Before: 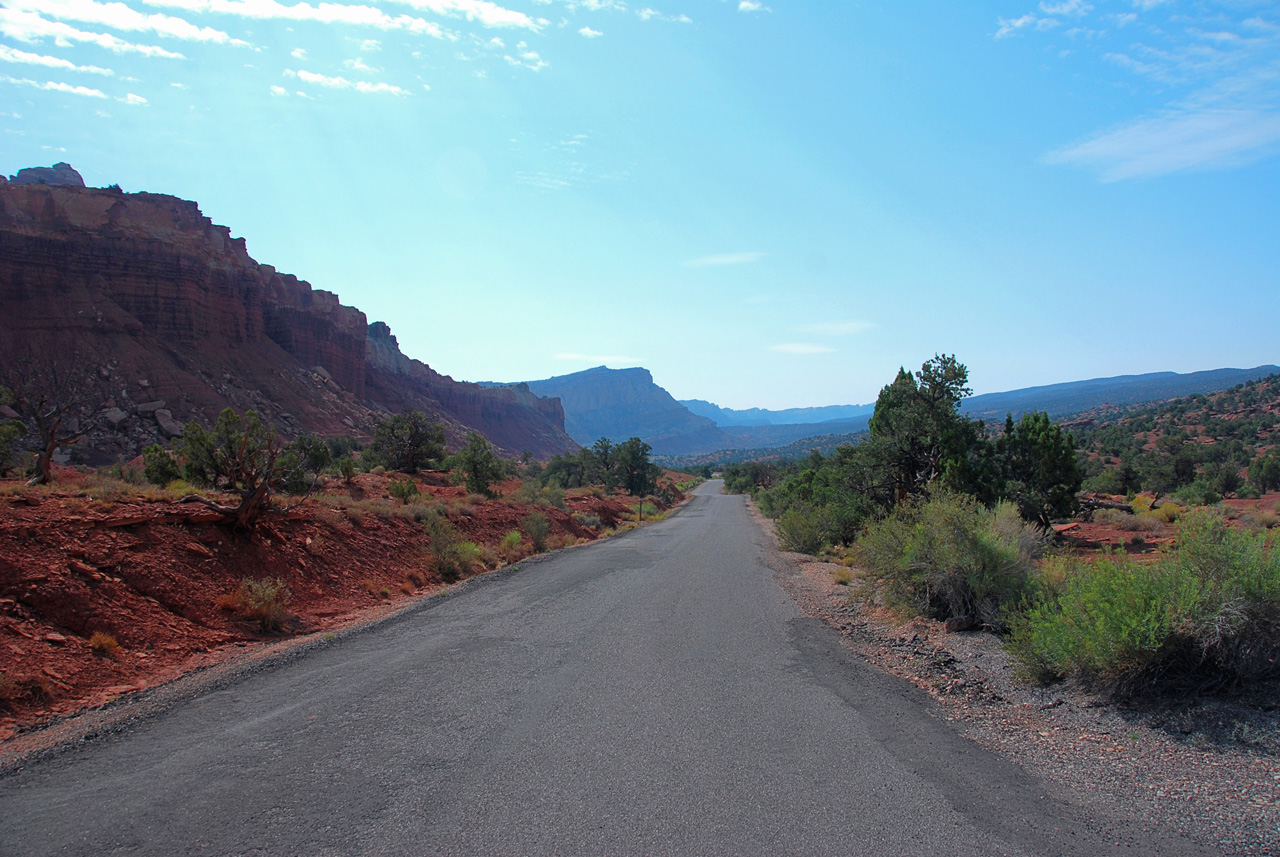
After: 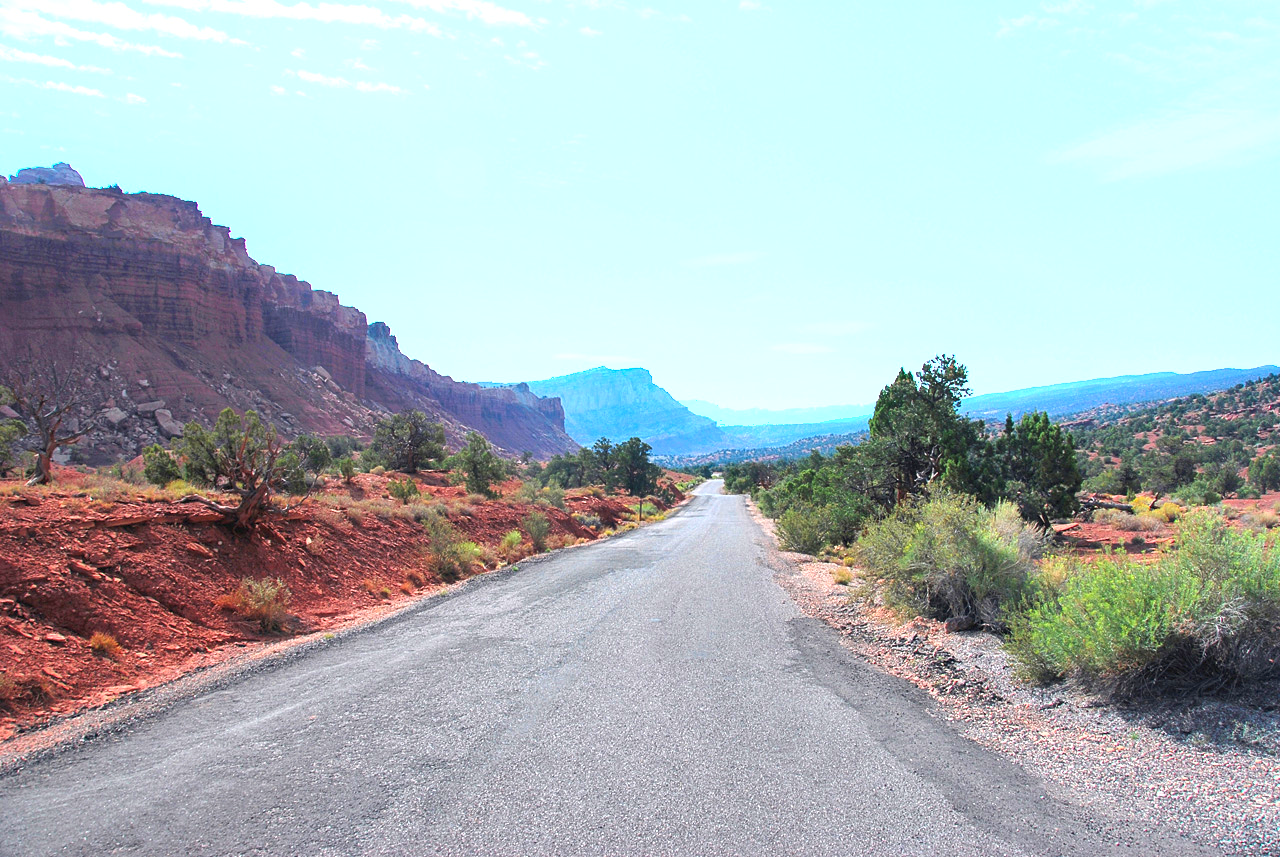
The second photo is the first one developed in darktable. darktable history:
exposure: black level correction 0, exposure 1.287 EV, compensate exposure bias true, compensate highlight preservation false
tone equalizer: smoothing 1
shadows and highlights: shadows 59.08, soften with gaussian
